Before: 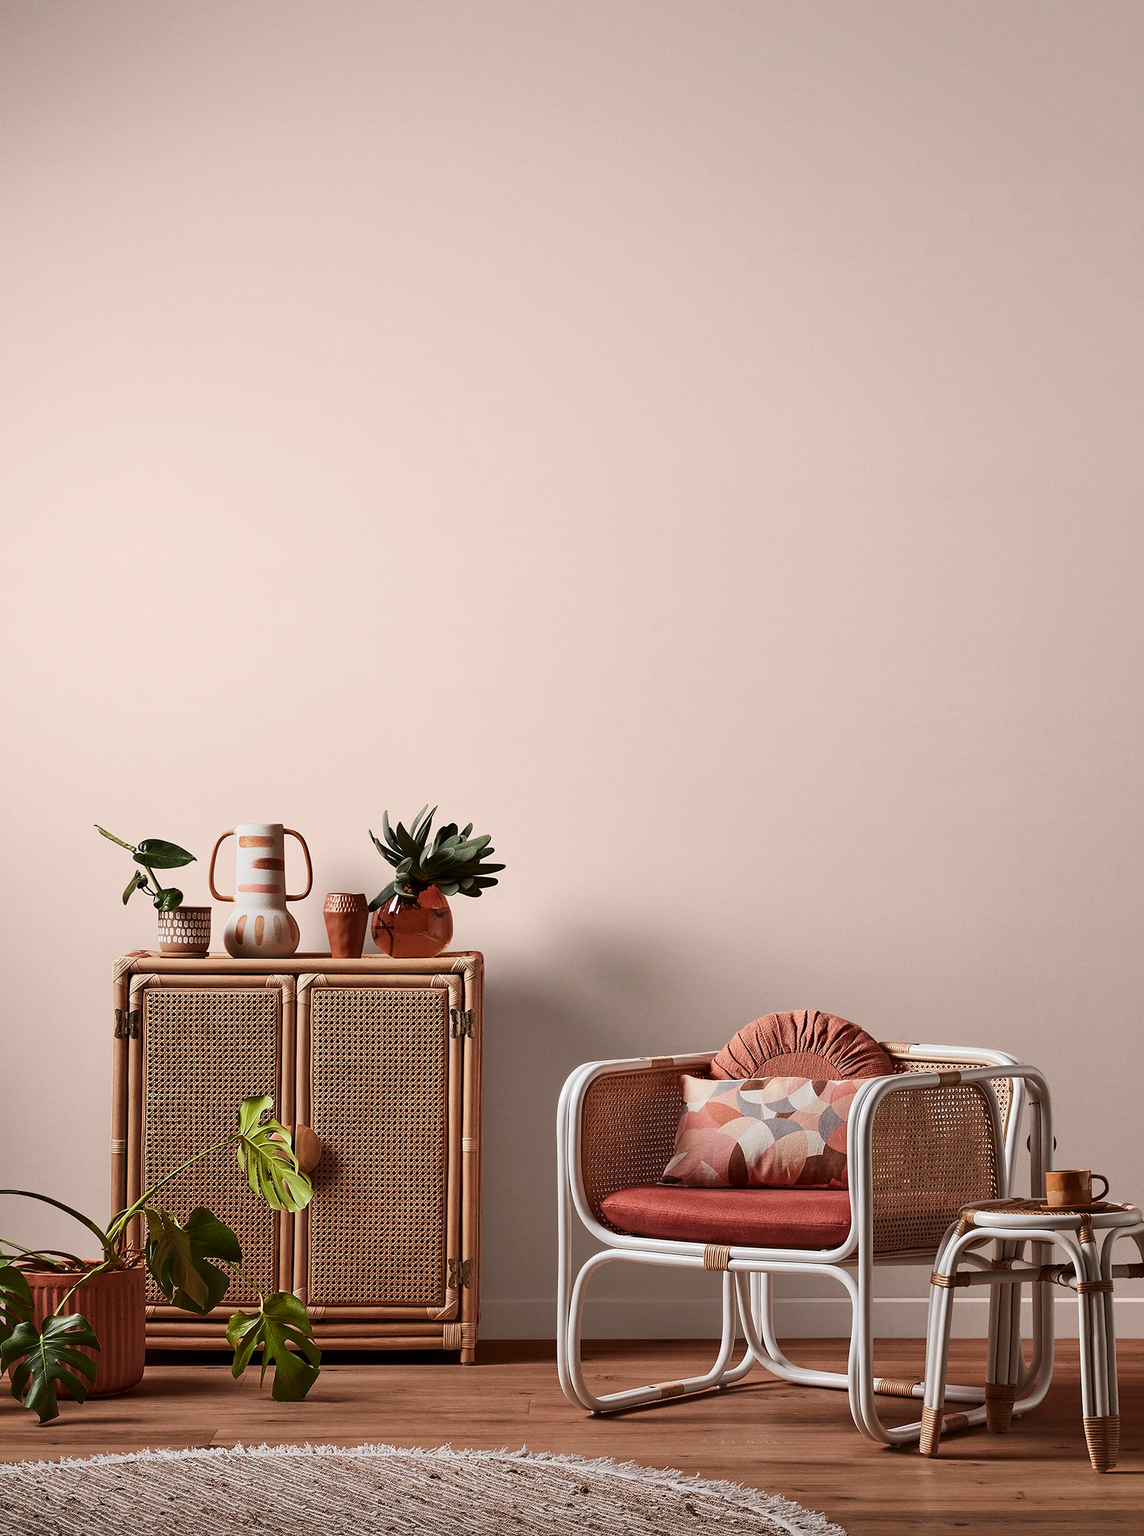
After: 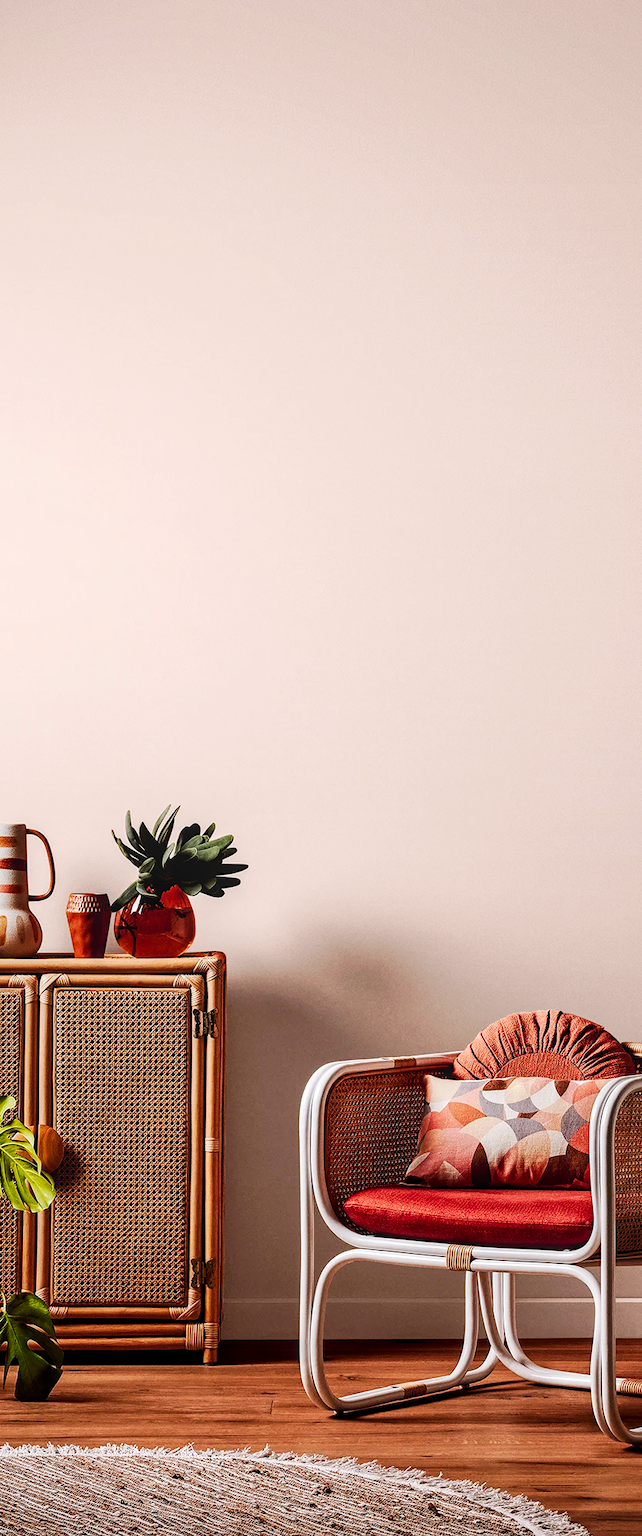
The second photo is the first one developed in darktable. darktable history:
crop and rotate: left 22.516%, right 21.234%
tone curve: curves: ch0 [(0, 0) (0.003, 0.016) (0.011, 0.016) (0.025, 0.016) (0.044, 0.016) (0.069, 0.016) (0.1, 0.026) (0.136, 0.047) (0.177, 0.088) (0.224, 0.14) (0.277, 0.2) (0.335, 0.276) (0.399, 0.37) (0.468, 0.47) (0.543, 0.583) (0.623, 0.698) (0.709, 0.779) (0.801, 0.858) (0.898, 0.929) (1, 1)], preserve colors none
color balance: lift [1, 1, 0.999, 1.001], gamma [1, 1.003, 1.005, 0.995], gain [1, 0.992, 0.988, 1.012], contrast 5%, output saturation 110%
local contrast: on, module defaults
